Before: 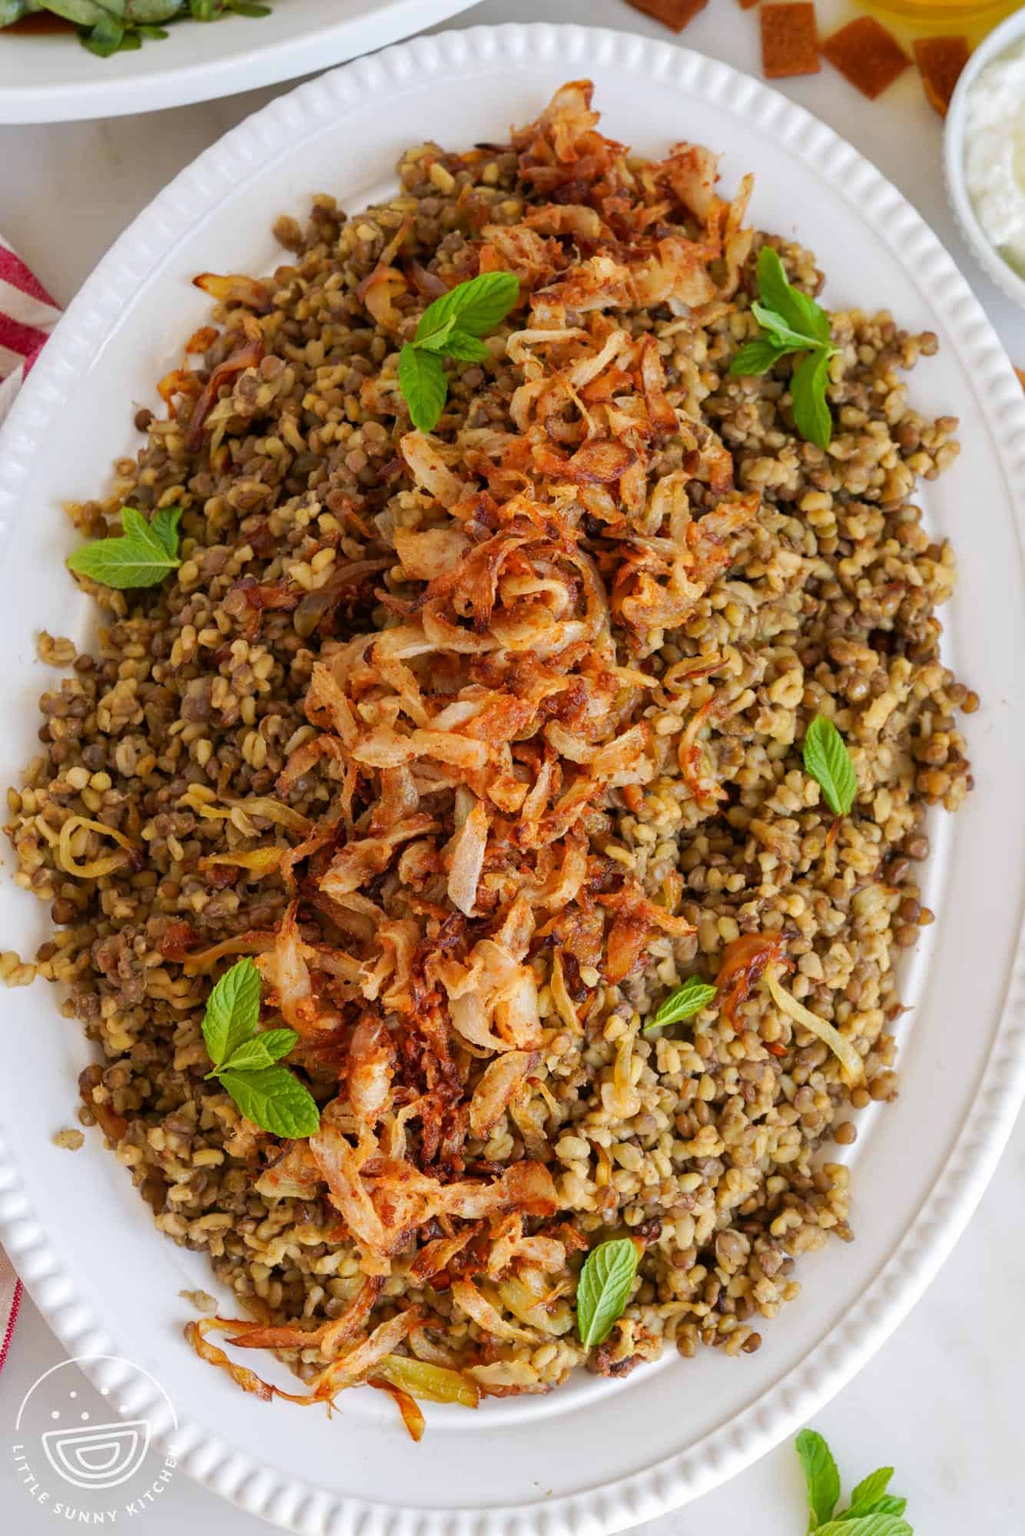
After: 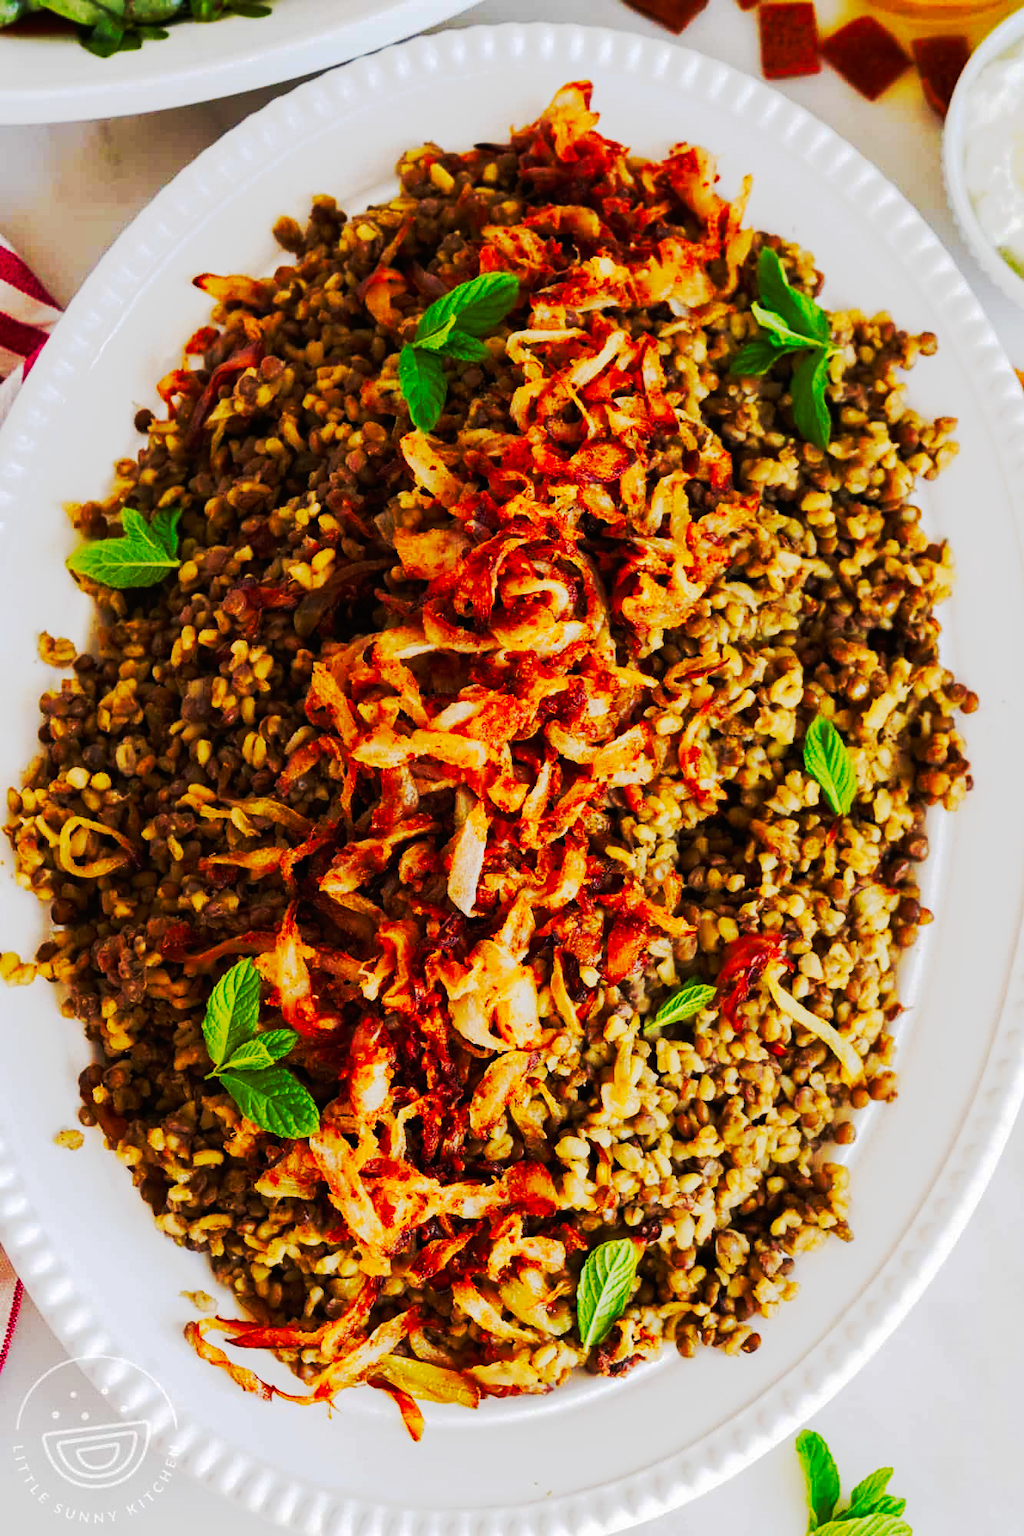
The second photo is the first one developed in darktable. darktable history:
tone curve: curves: ch0 [(0, 0) (0.003, 0.005) (0.011, 0.007) (0.025, 0.009) (0.044, 0.013) (0.069, 0.017) (0.1, 0.02) (0.136, 0.029) (0.177, 0.052) (0.224, 0.086) (0.277, 0.129) (0.335, 0.188) (0.399, 0.256) (0.468, 0.361) (0.543, 0.526) (0.623, 0.696) (0.709, 0.784) (0.801, 0.85) (0.898, 0.882) (1, 1)], preserve colors none
